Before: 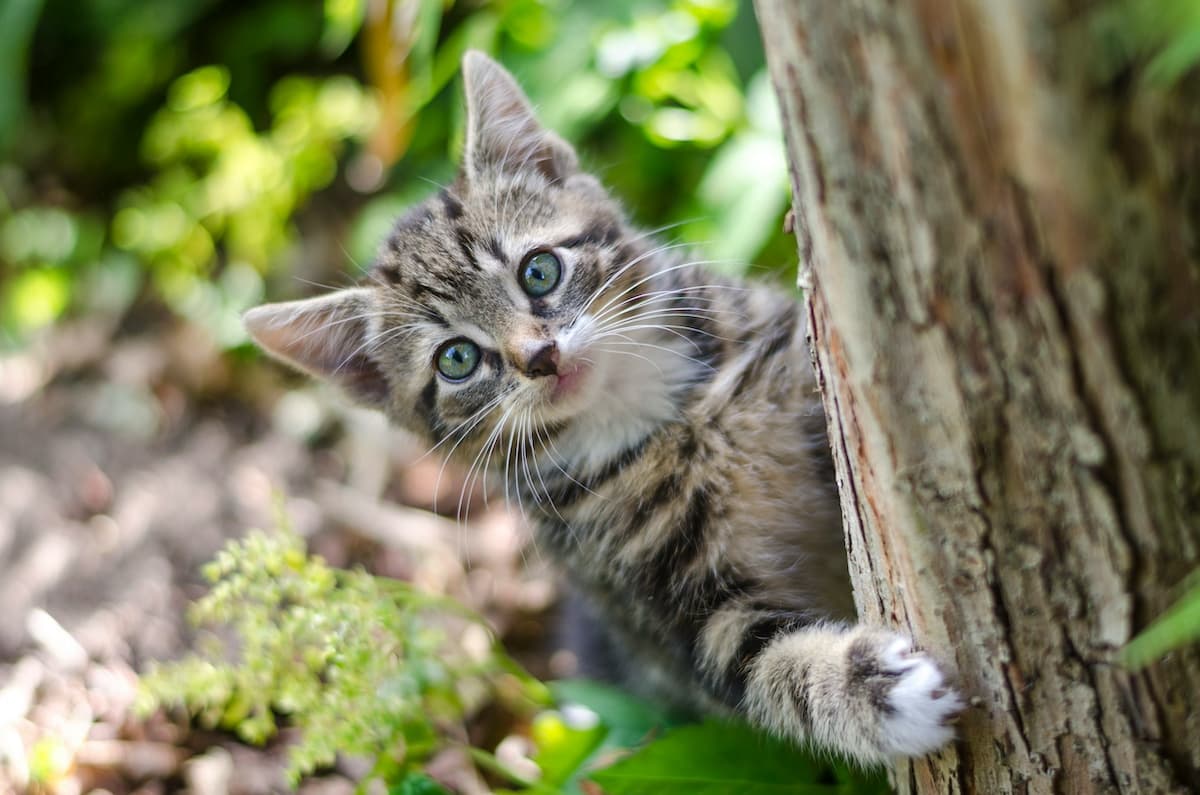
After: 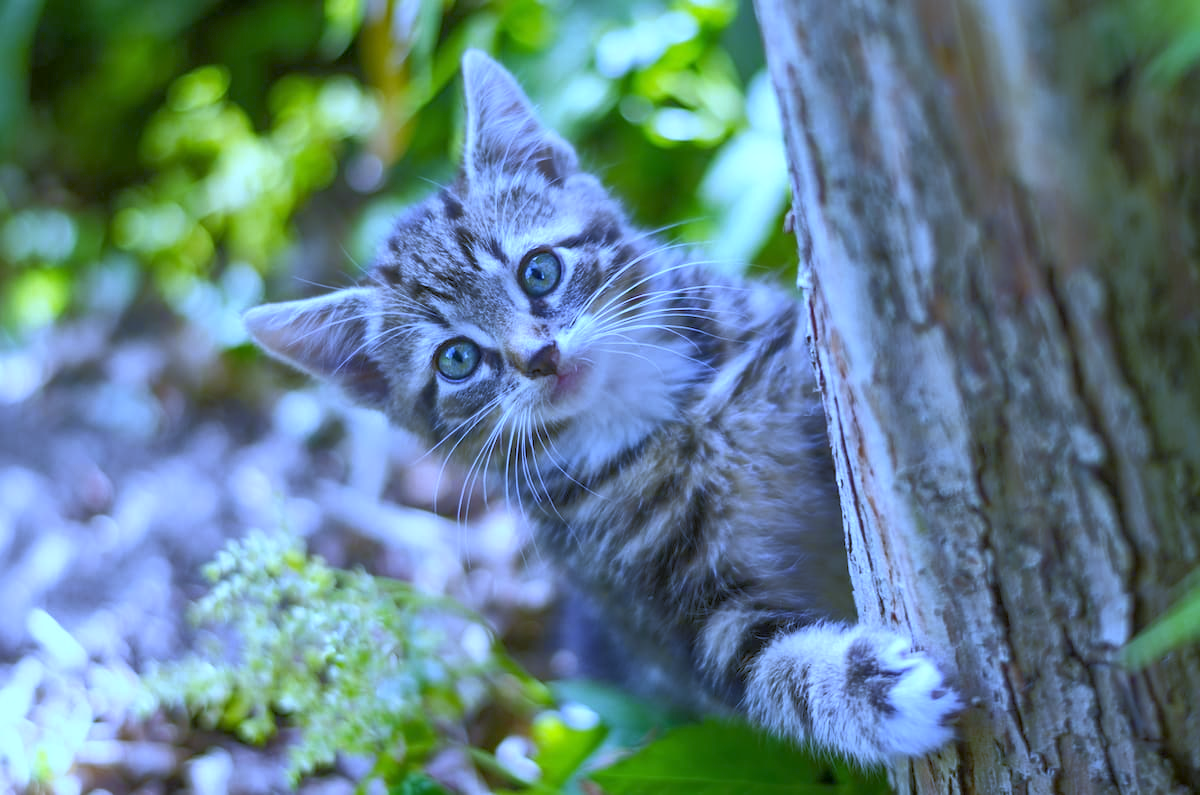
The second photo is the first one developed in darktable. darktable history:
rgb curve: curves: ch0 [(0, 0) (0.072, 0.166) (0.217, 0.293) (0.414, 0.42) (1, 1)], compensate middle gray true, preserve colors basic power
white balance: red 0.766, blue 1.537
